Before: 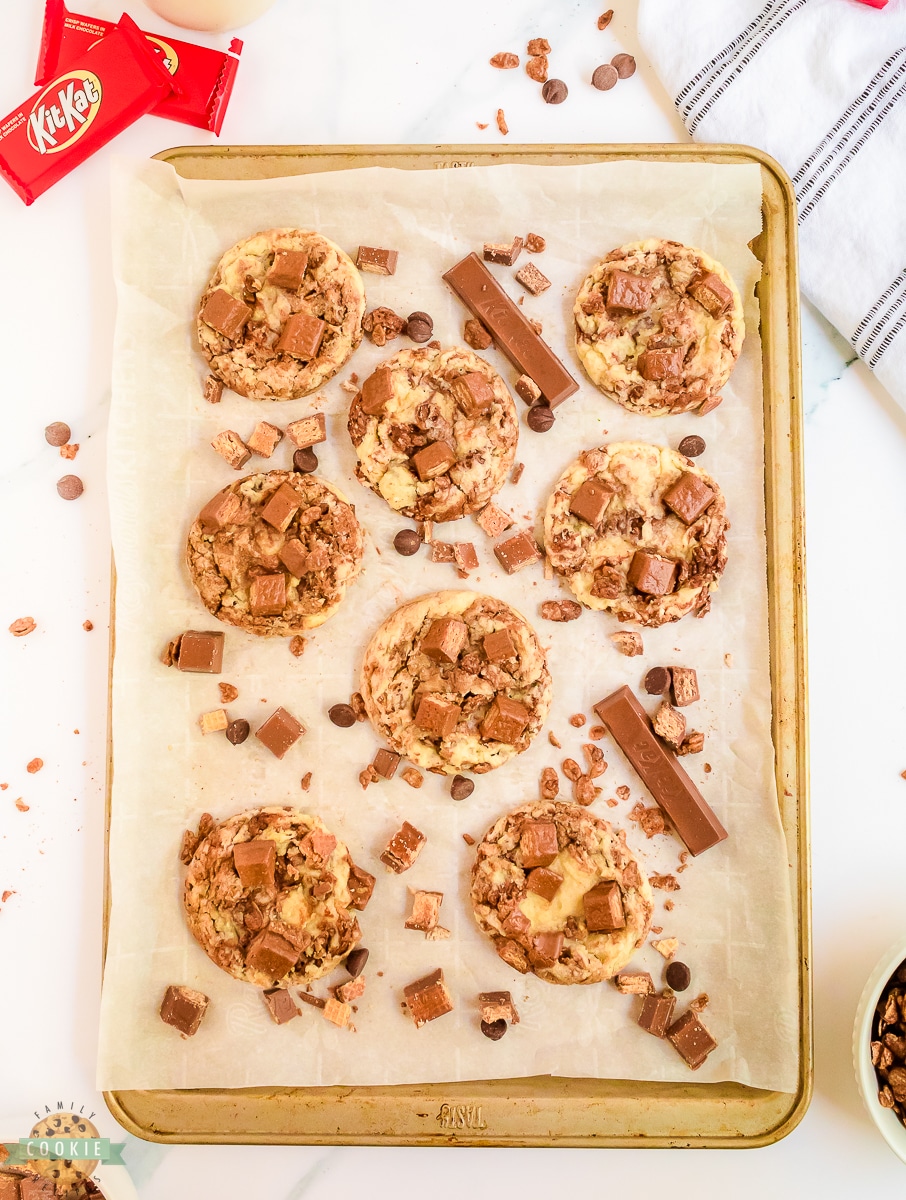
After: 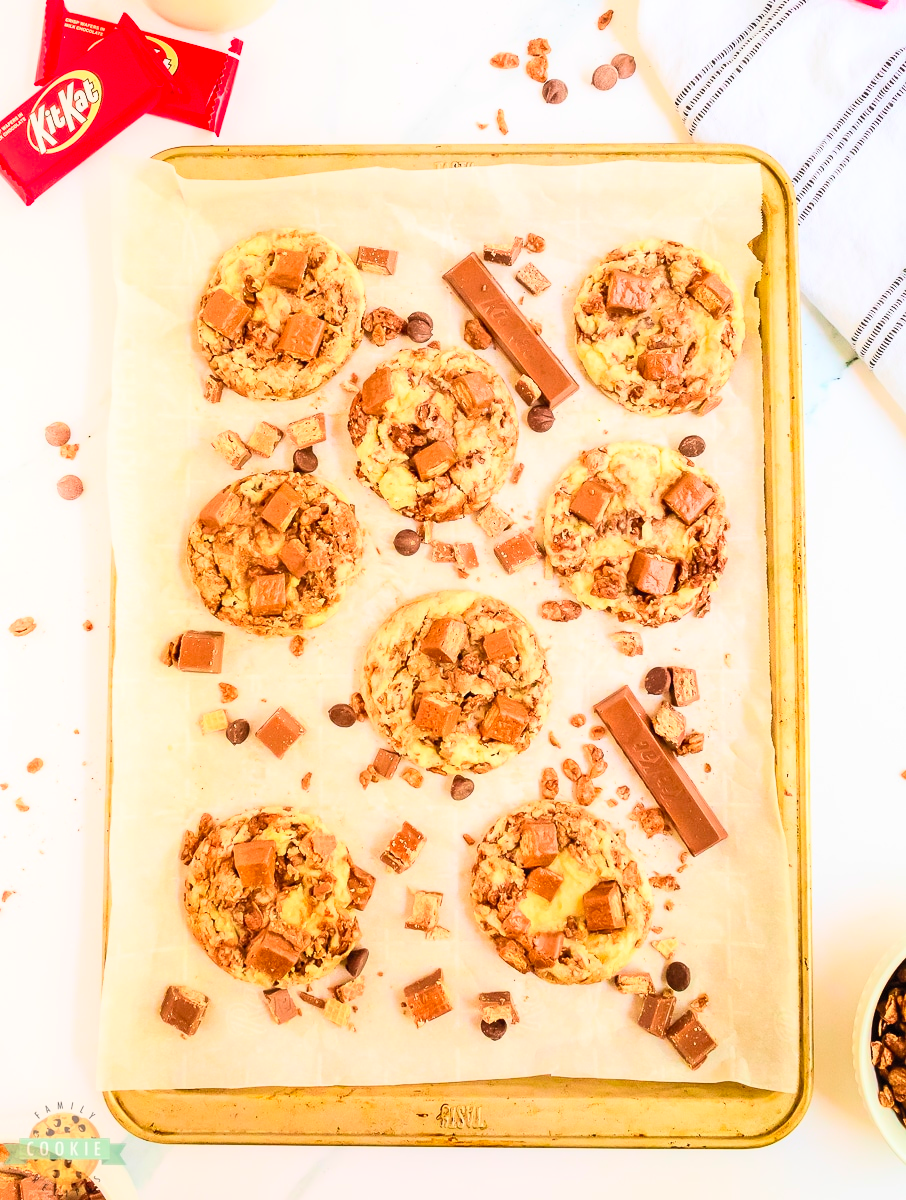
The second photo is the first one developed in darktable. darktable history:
contrast brightness saturation: contrast 0.237, brightness 0.243, saturation 0.389
